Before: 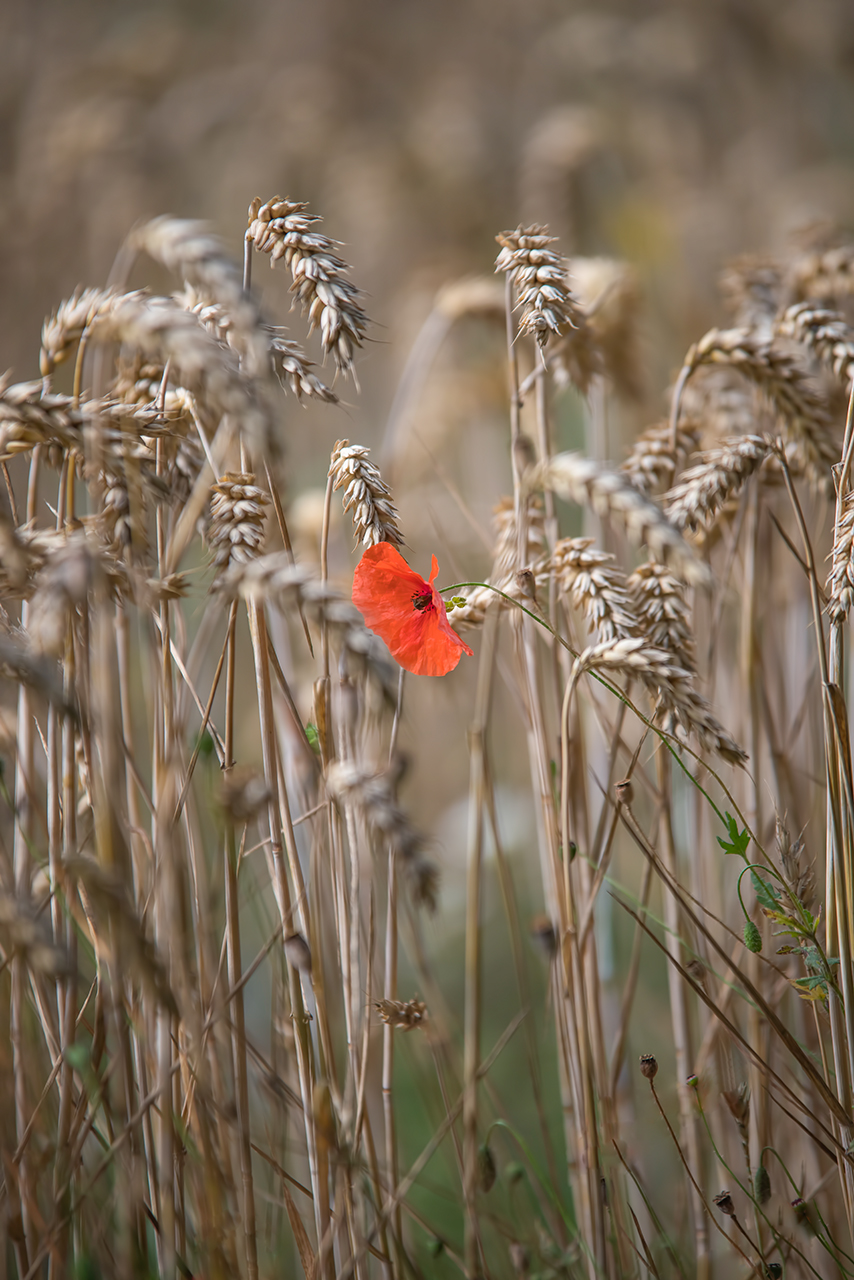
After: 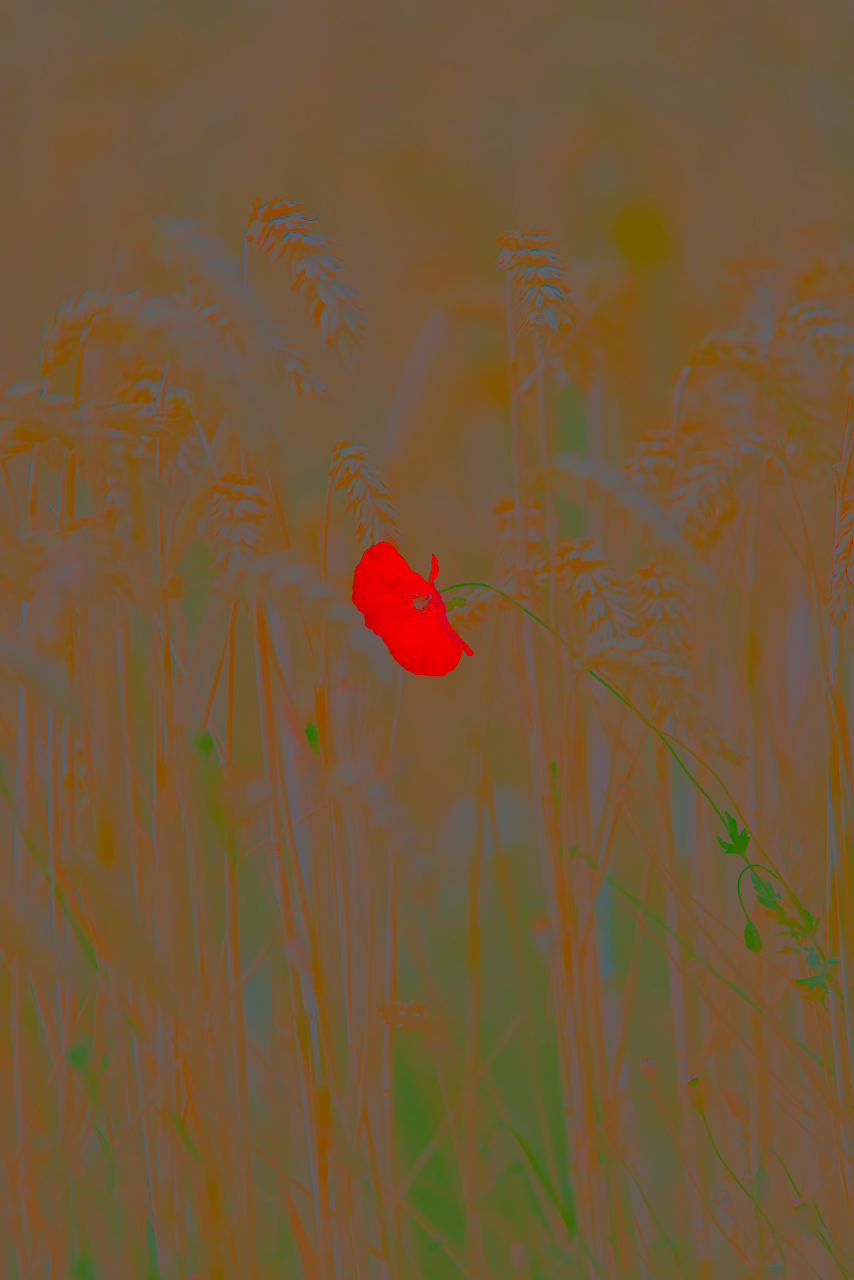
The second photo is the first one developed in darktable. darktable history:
contrast brightness saturation: contrast -0.973, brightness -0.167, saturation 0.758
sharpen: radius 1.886, amount 0.395, threshold 1.343
base curve: curves: ch0 [(0, 0) (0.989, 0.992)], preserve colors none
